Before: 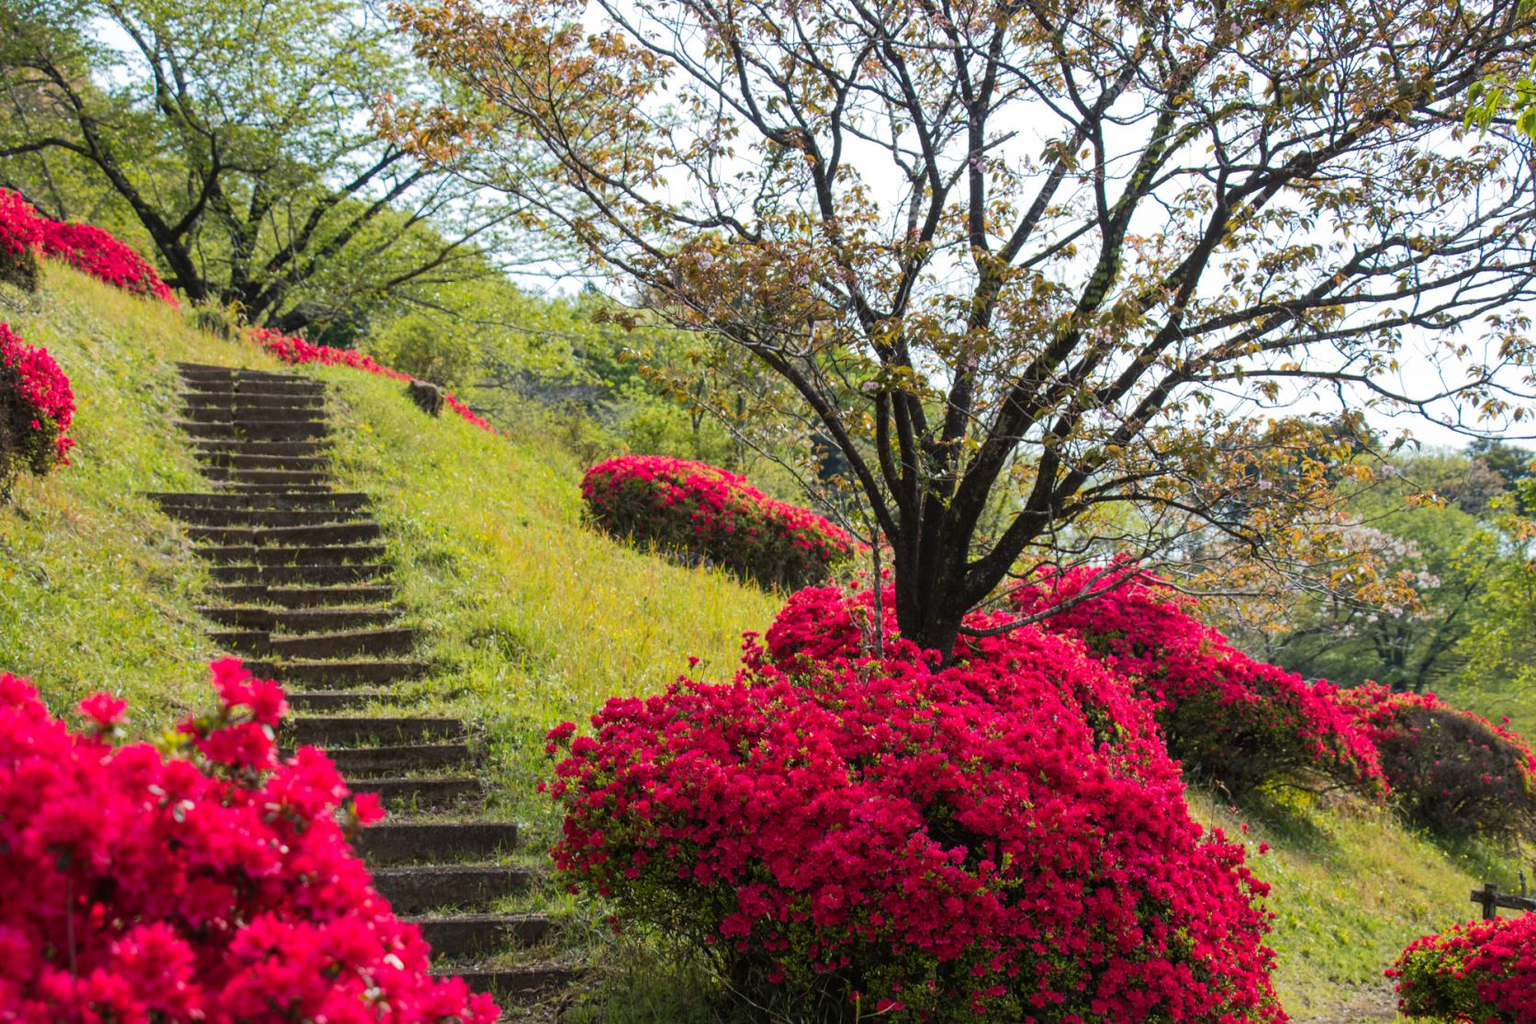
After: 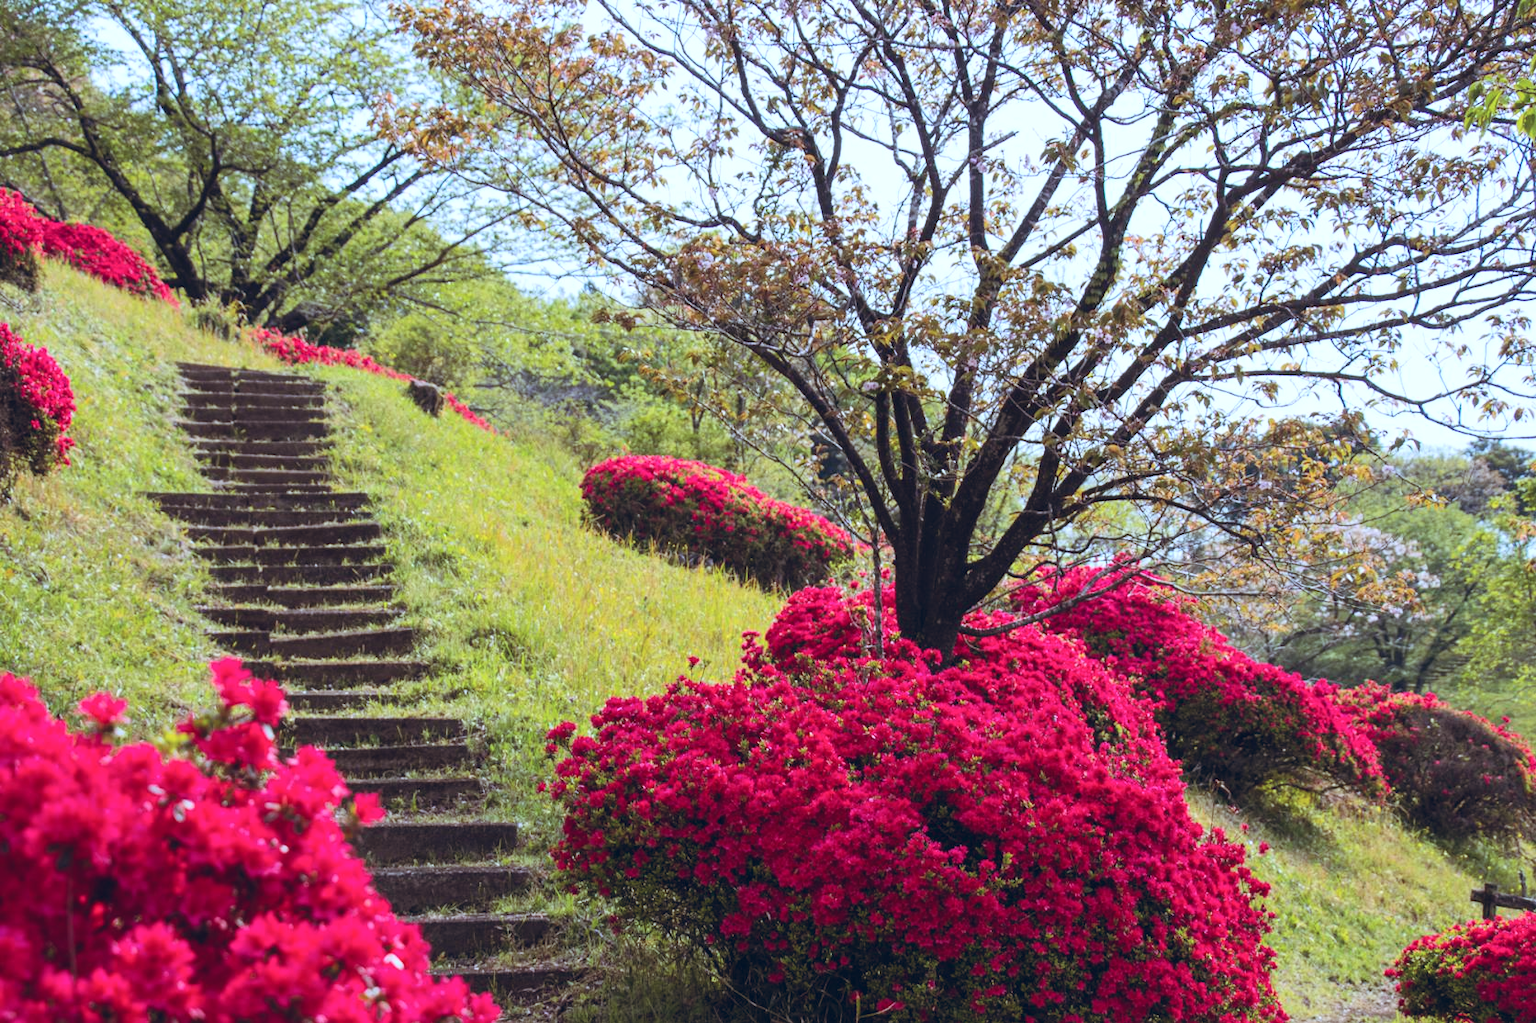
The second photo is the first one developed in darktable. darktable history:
white balance: red 0.948, green 1.02, blue 1.176
color balance rgb: shadows lift › chroma 9.92%, shadows lift › hue 45.12°, power › luminance 3.26%, power › hue 231.93°, global offset › luminance 0.4%, global offset › chroma 0.21%, global offset › hue 255.02°
contrast brightness saturation: contrast 0.15, brightness 0.05
